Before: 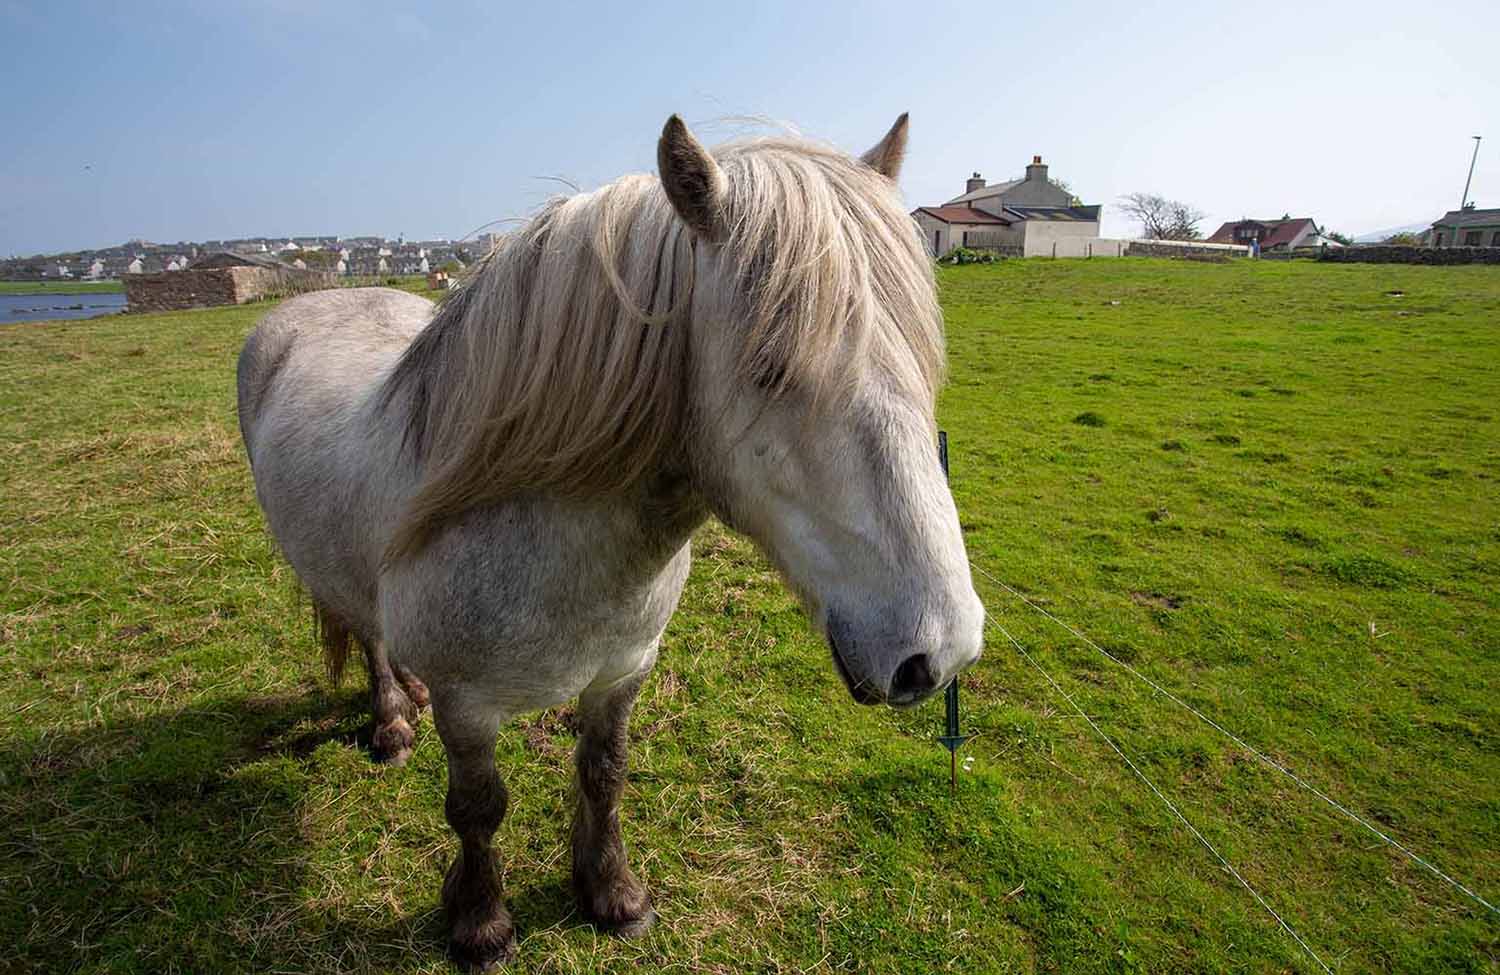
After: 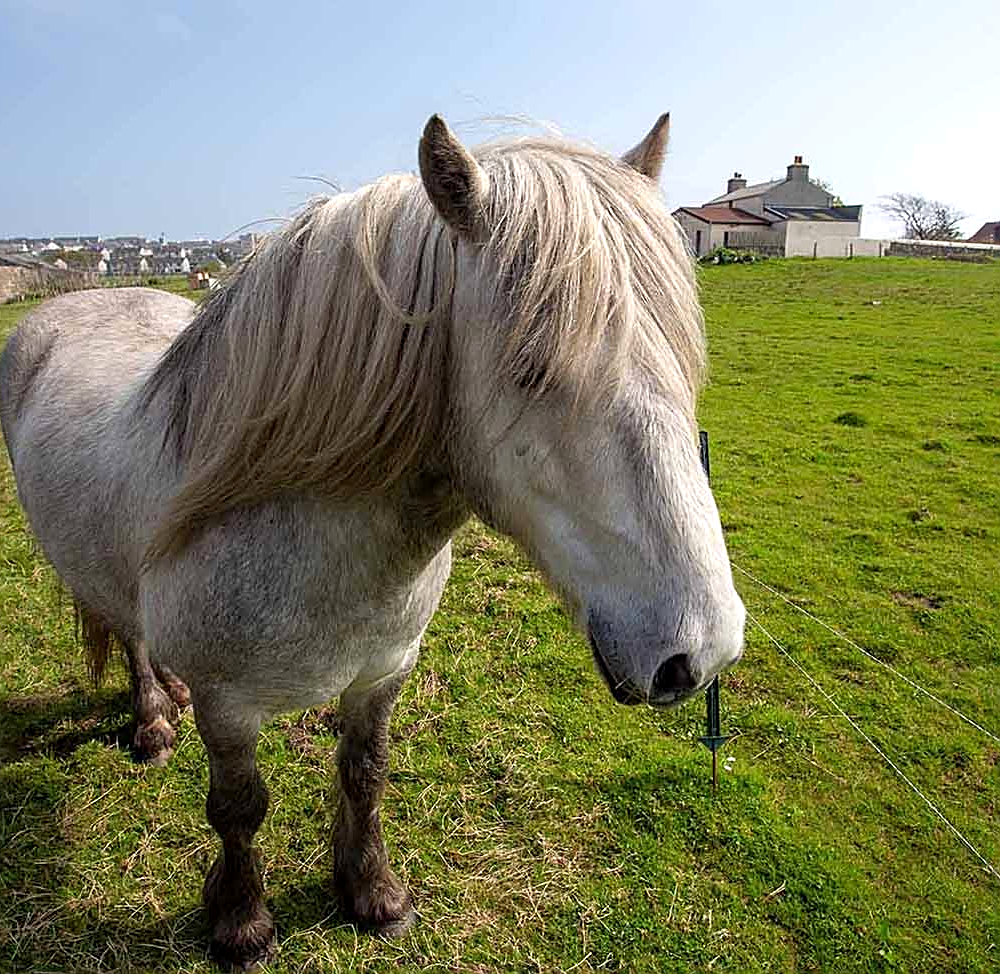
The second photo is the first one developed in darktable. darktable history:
sharpen: amount 0.597
crop and rotate: left 15.997%, right 17.287%
exposure: black level correction 0.001, exposure 0.192 EV, compensate highlight preservation false
